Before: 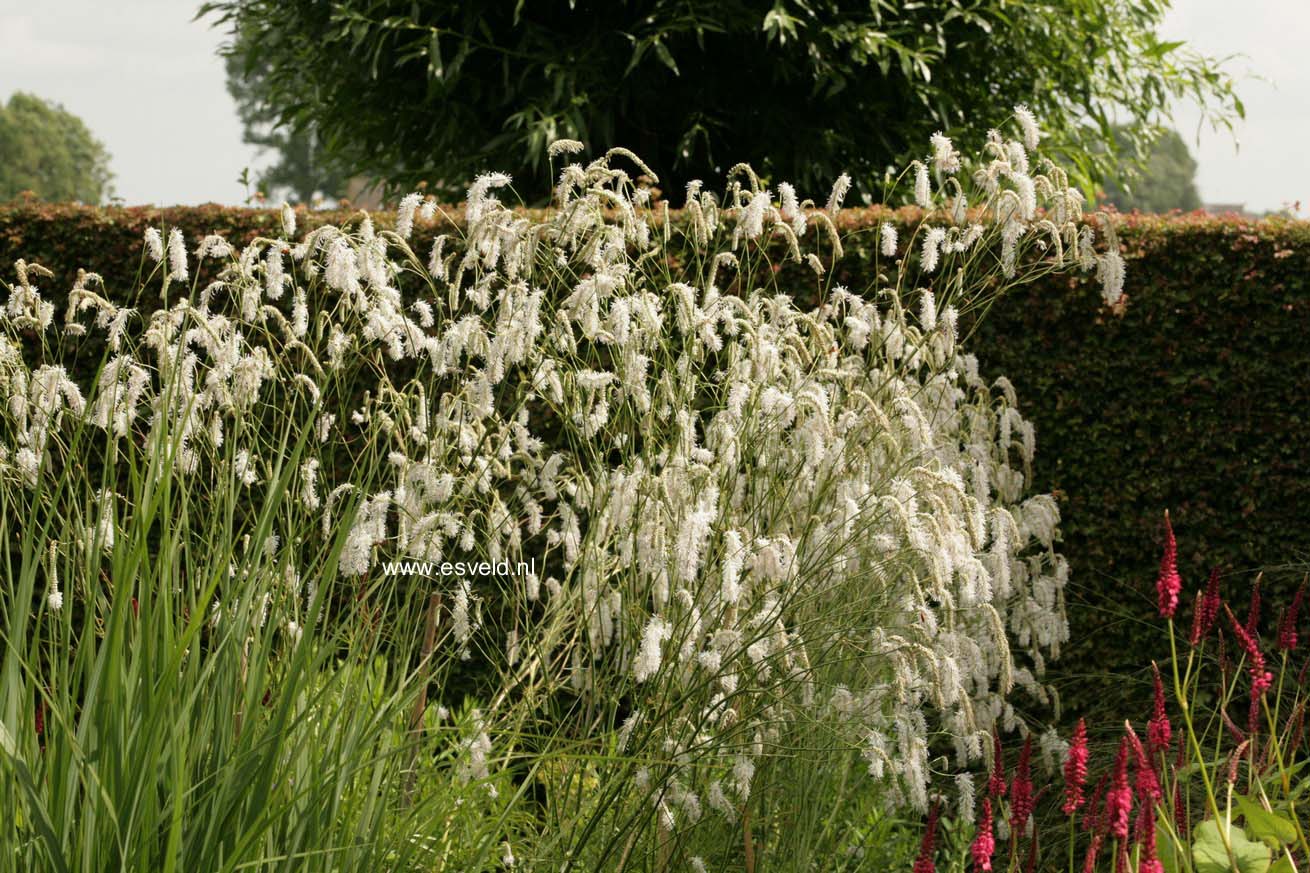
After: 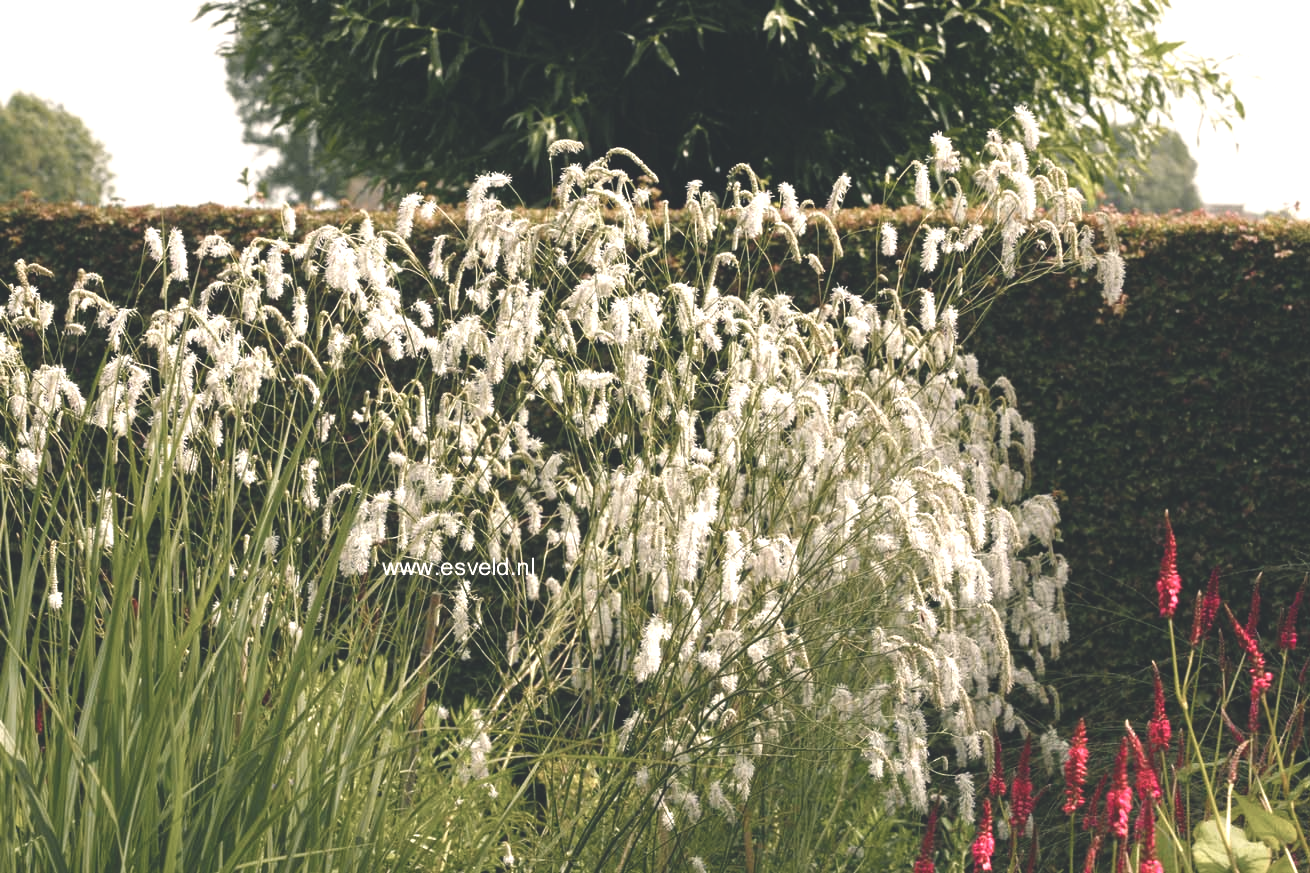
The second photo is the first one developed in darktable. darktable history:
color zones: curves: ch0 [(0, 0.6) (0.129, 0.508) (0.193, 0.483) (0.429, 0.5) (0.571, 0.5) (0.714, 0.5) (0.857, 0.5) (1, 0.6)]; ch1 [(0, 0.481) (0.112, 0.245) (0.213, 0.223) (0.429, 0.233) (0.571, 0.231) (0.683, 0.242) (0.857, 0.296) (1, 0.481)]
color balance rgb: shadows lift › chroma 4.237%, shadows lift › hue 254.23°, highlights gain › chroma 3.341%, highlights gain › hue 56.01°, global offset › luminance 1.987%, linear chroma grading › global chroma 9.6%, perceptual saturation grading › global saturation 34.661%, perceptual saturation grading › highlights -29.824%, perceptual saturation grading › shadows 35.72%, perceptual brilliance grading › global brilliance 18.444%, global vibrance 20.24%
